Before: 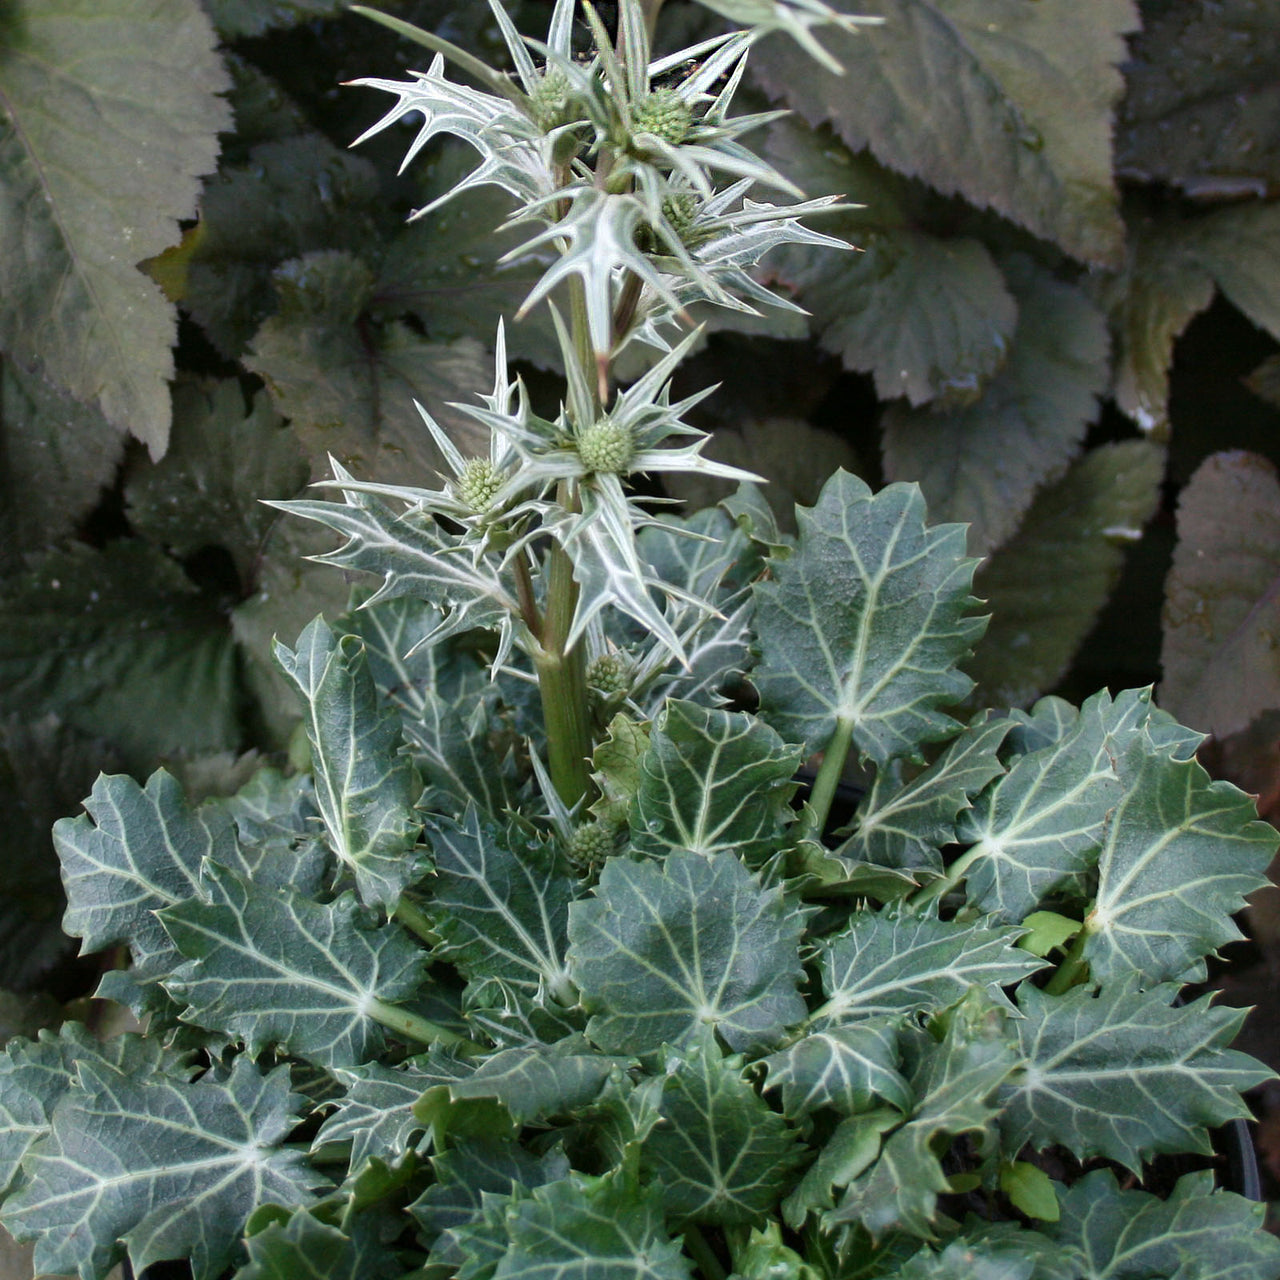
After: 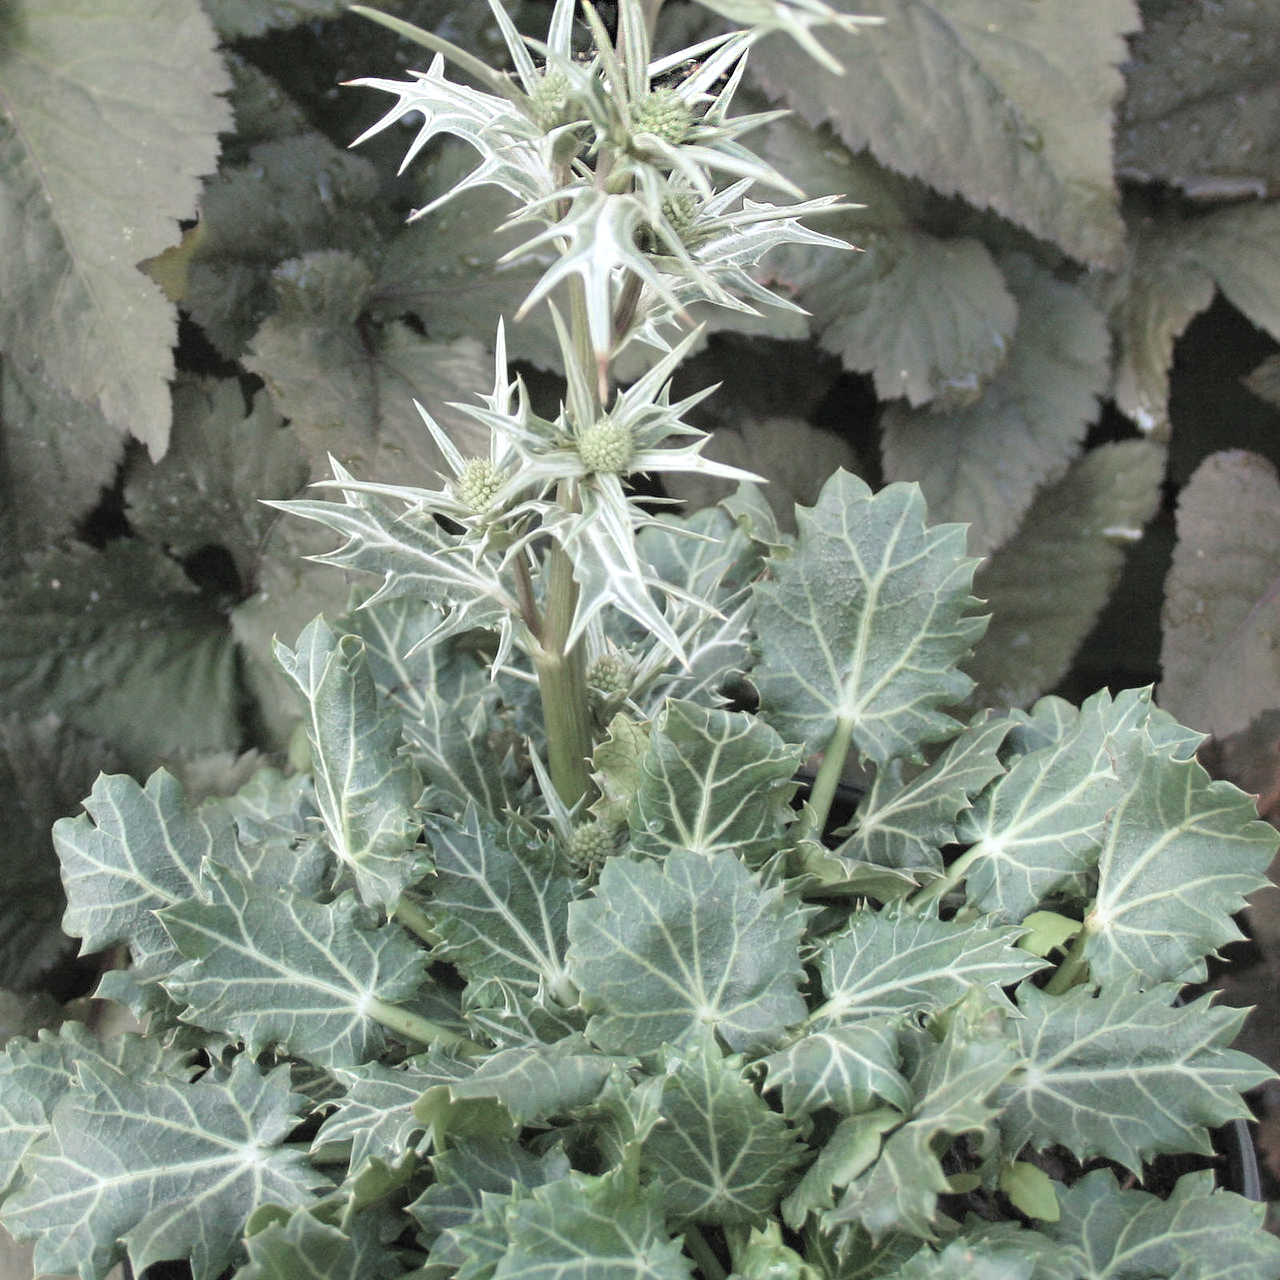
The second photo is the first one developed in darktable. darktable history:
exposure: exposure 0.258 EV, compensate highlight preservation false
rgb curve: curves: ch2 [(0, 0) (0.567, 0.512) (1, 1)], mode RGB, independent channels
color zones: curves: ch0 [(0, 0.559) (0.153, 0.551) (0.229, 0.5) (0.429, 0.5) (0.571, 0.5) (0.714, 0.5) (0.857, 0.5) (1, 0.559)]; ch1 [(0, 0.417) (0.112, 0.336) (0.213, 0.26) (0.429, 0.34) (0.571, 0.35) (0.683, 0.331) (0.857, 0.344) (1, 0.417)]
contrast brightness saturation: brightness 0.28
